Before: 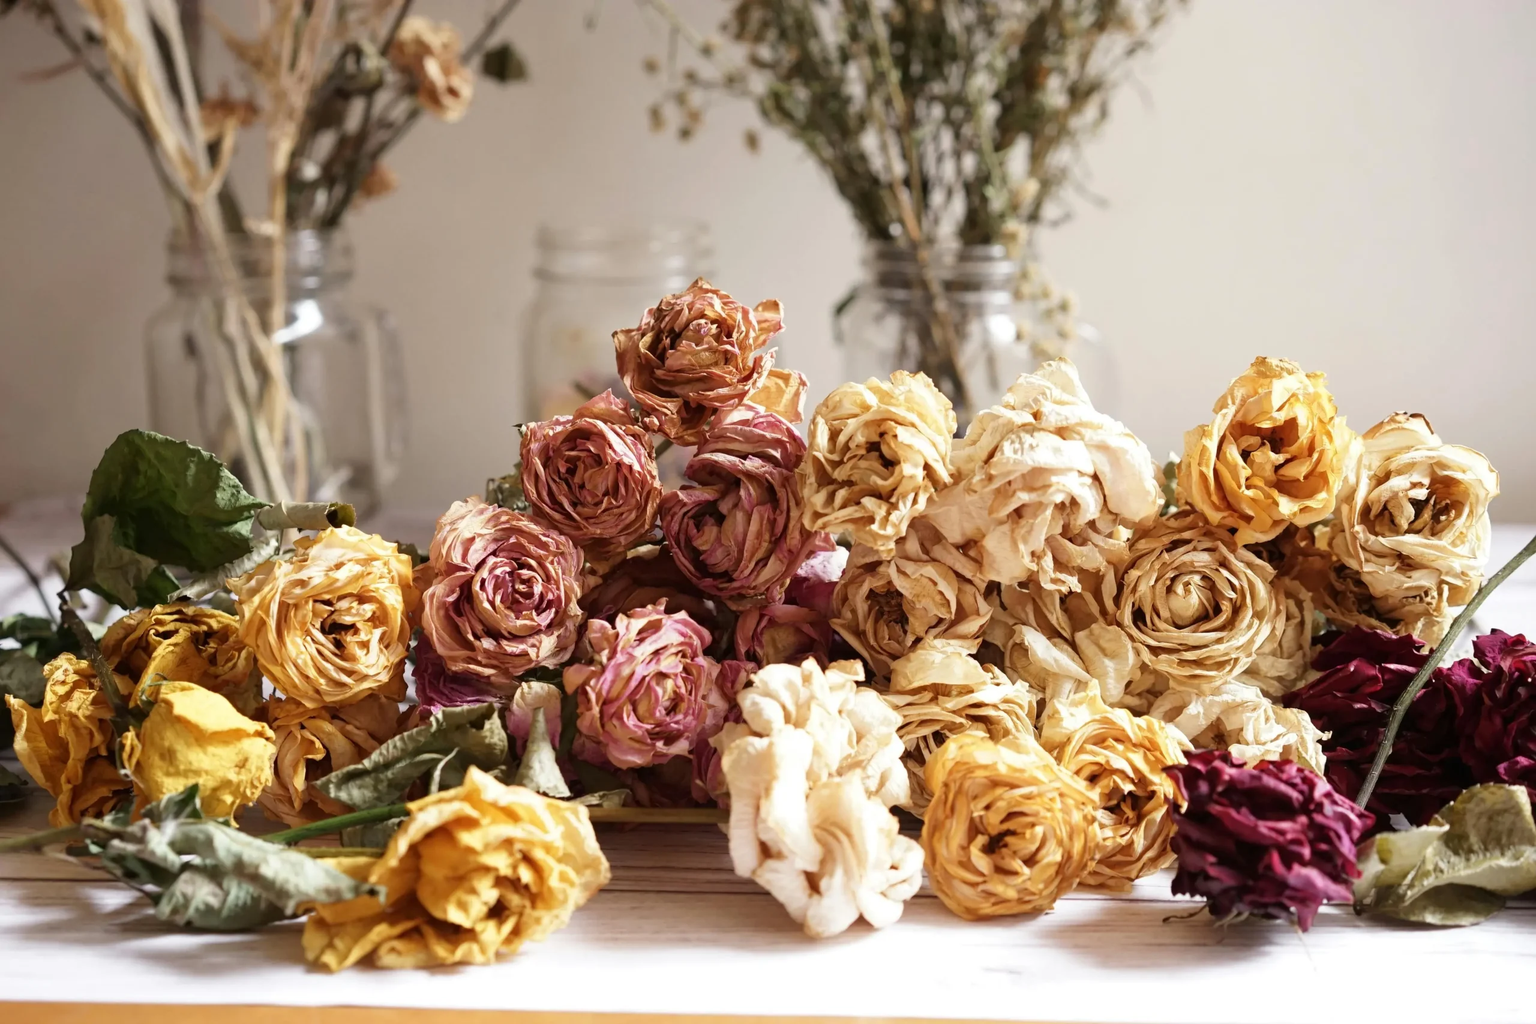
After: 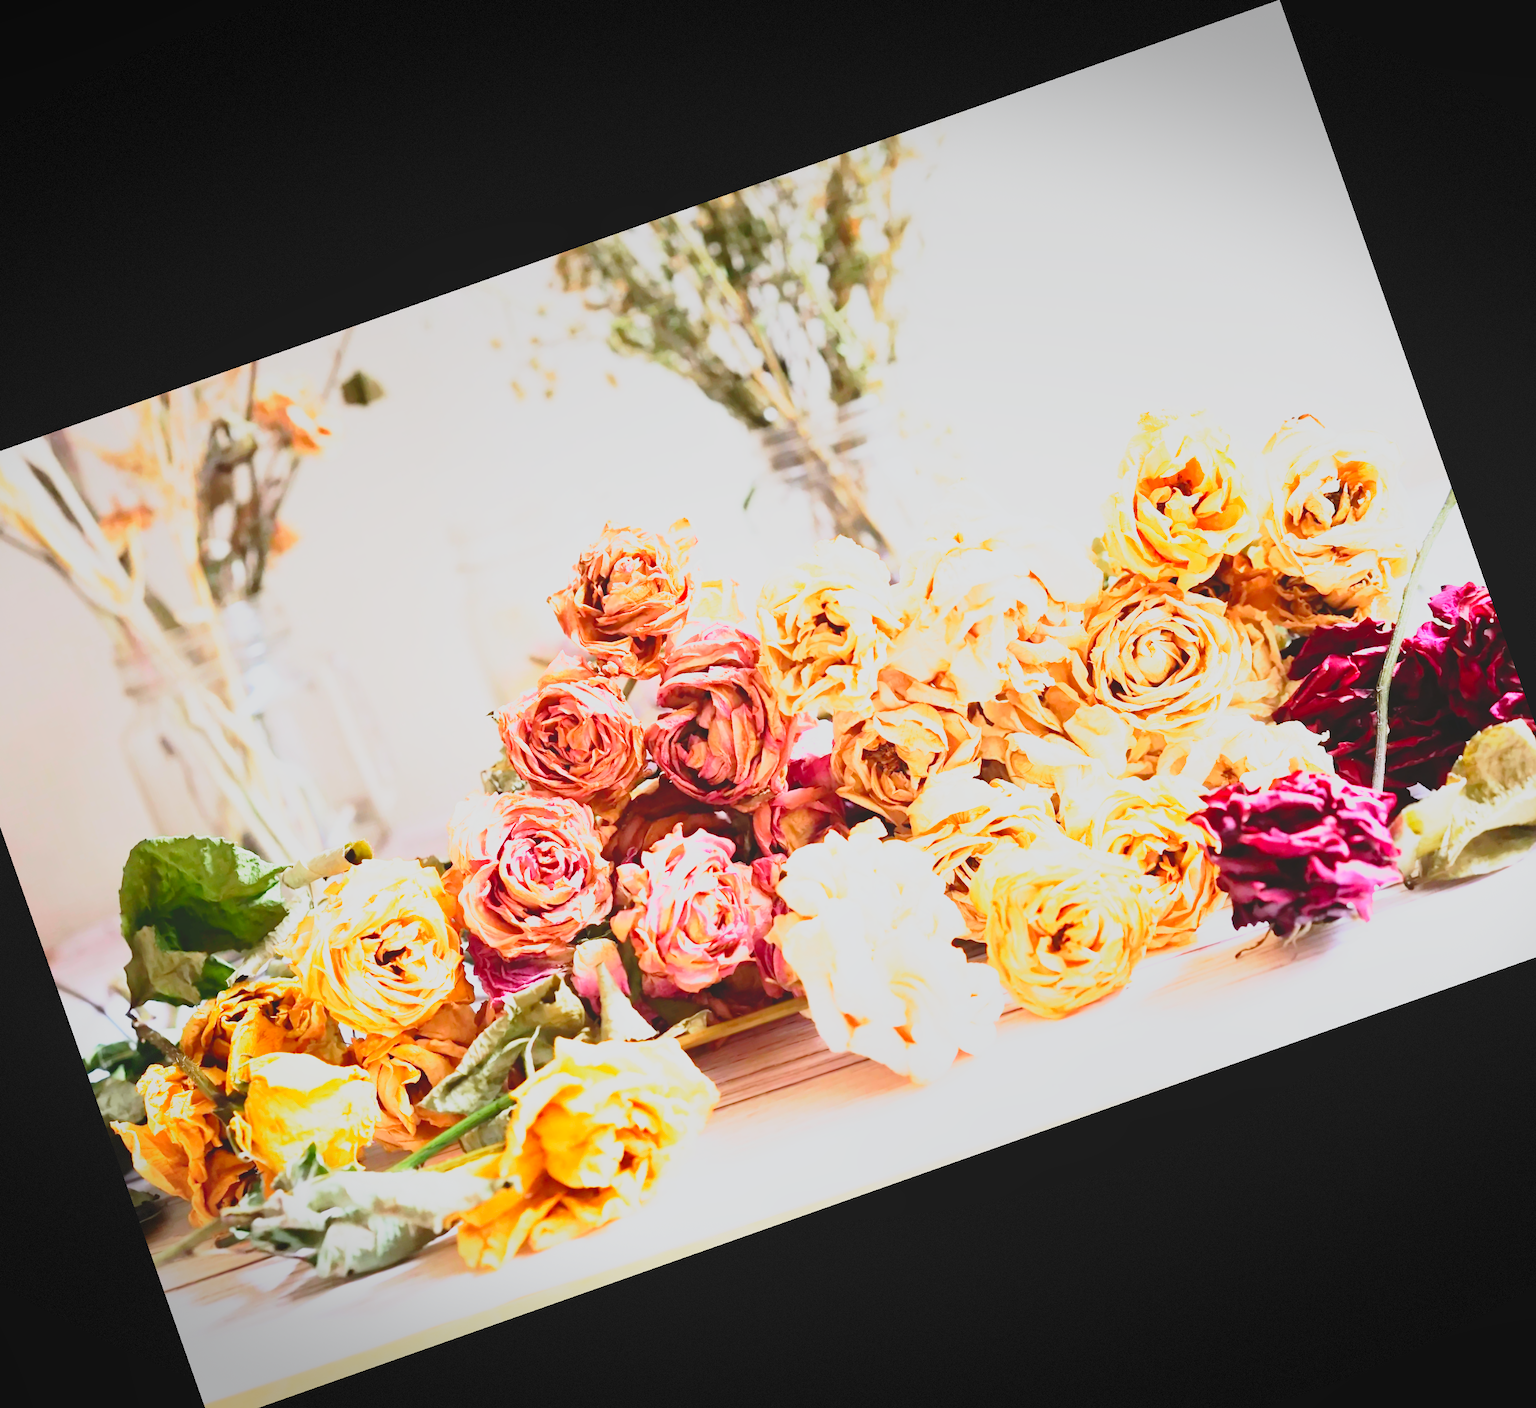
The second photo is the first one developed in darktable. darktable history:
color calibration: x 0.367, y 0.376, temperature 4372.25 K
vignetting: fall-off start 100%, brightness -0.406, saturation -0.3, width/height ratio 1.324, dithering 8-bit output, unbound false
exposure: exposure 0.766 EV, compensate highlight preservation false
crop and rotate: angle 19.43°, left 6.812%, right 4.125%, bottom 1.087%
local contrast: detail 70%
contrast brightness saturation: contrast 0.2, brightness 0.16, saturation 0.22
base curve: curves: ch0 [(0, 0) (0.012, 0.01) (0.073, 0.168) (0.31, 0.711) (0.645, 0.957) (1, 1)], preserve colors none
